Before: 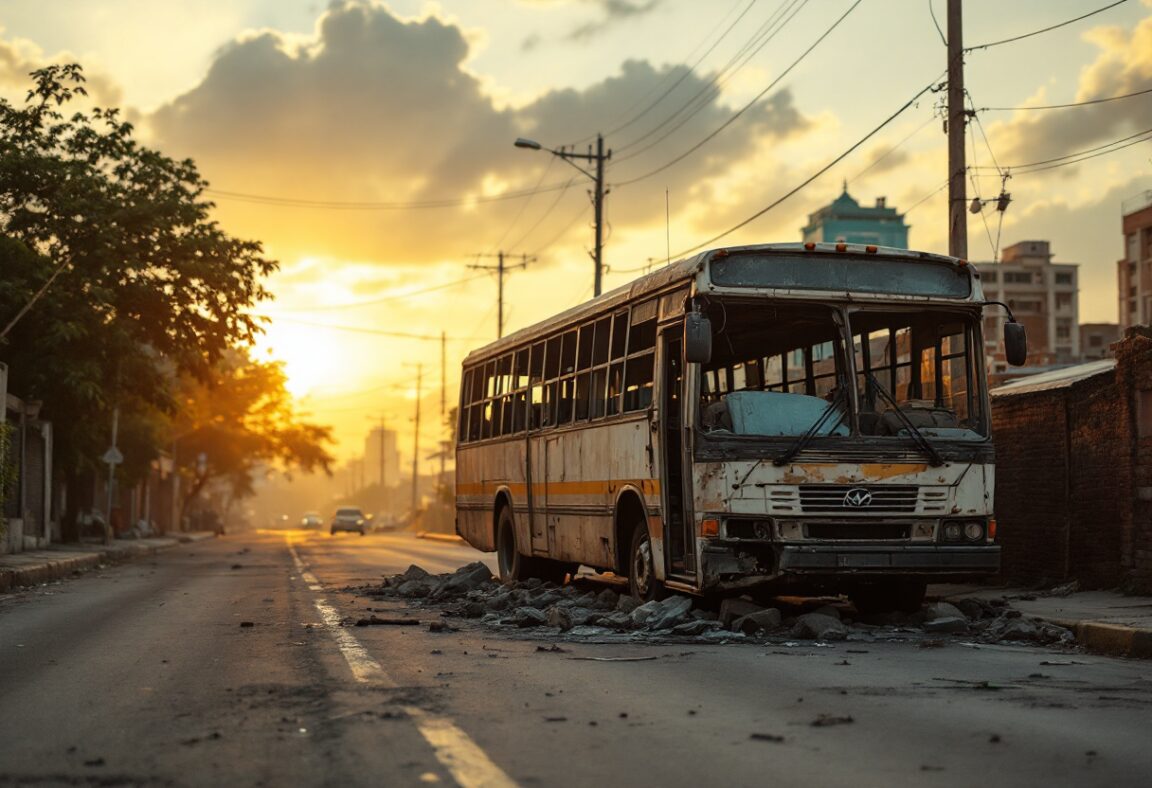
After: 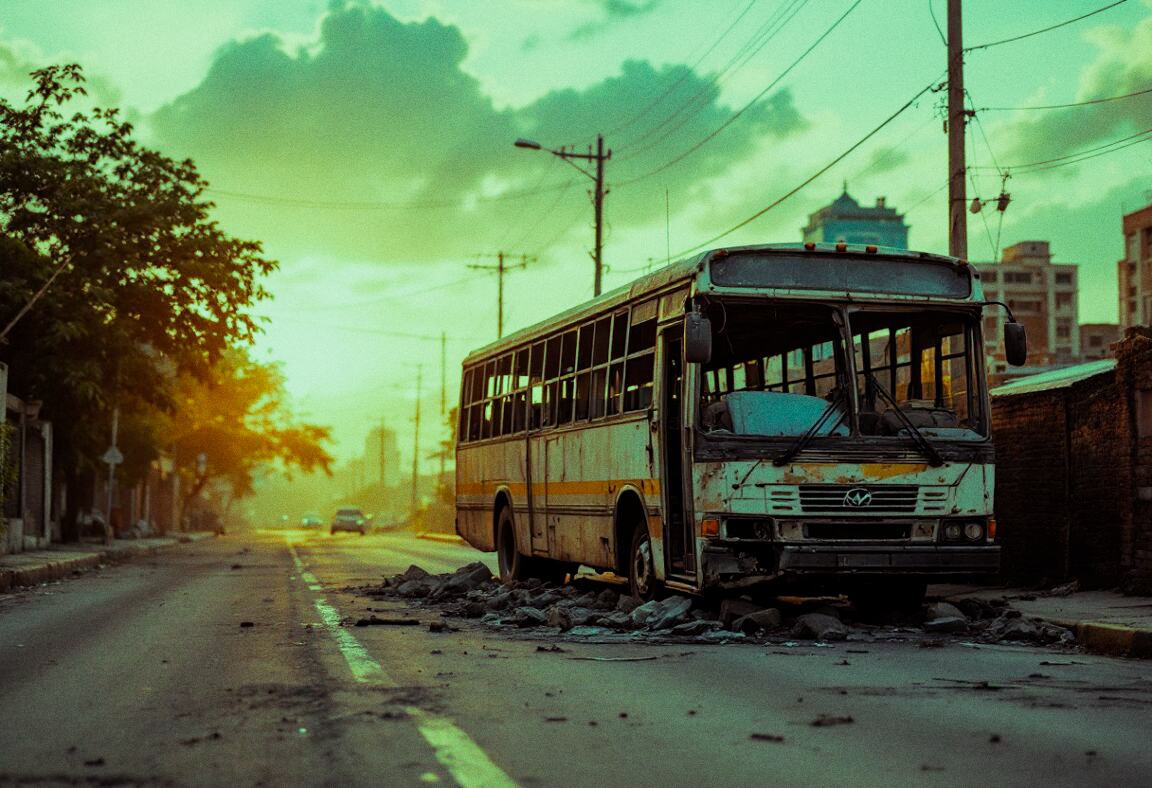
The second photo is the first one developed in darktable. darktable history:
grain: coarseness 0.47 ISO
color balance rgb: shadows lift › luminance 0.49%, shadows lift › chroma 6.83%, shadows lift › hue 300.29°, power › hue 208.98°, highlights gain › luminance 20.24%, highlights gain › chroma 13.17%, highlights gain › hue 173.85°, perceptual saturation grading › global saturation 18.05%
filmic rgb: middle gray luminance 18.42%, black relative exposure -11.25 EV, white relative exposure 3.75 EV, threshold 6 EV, target black luminance 0%, hardness 5.87, latitude 57.4%, contrast 0.963, shadows ↔ highlights balance 49.98%, add noise in highlights 0, preserve chrominance luminance Y, color science v3 (2019), use custom middle-gray values true, iterations of high-quality reconstruction 0, contrast in highlights soft, enable highlight reconstruction true
color correction: highlights a* -5.94, highlights b* 11.19
